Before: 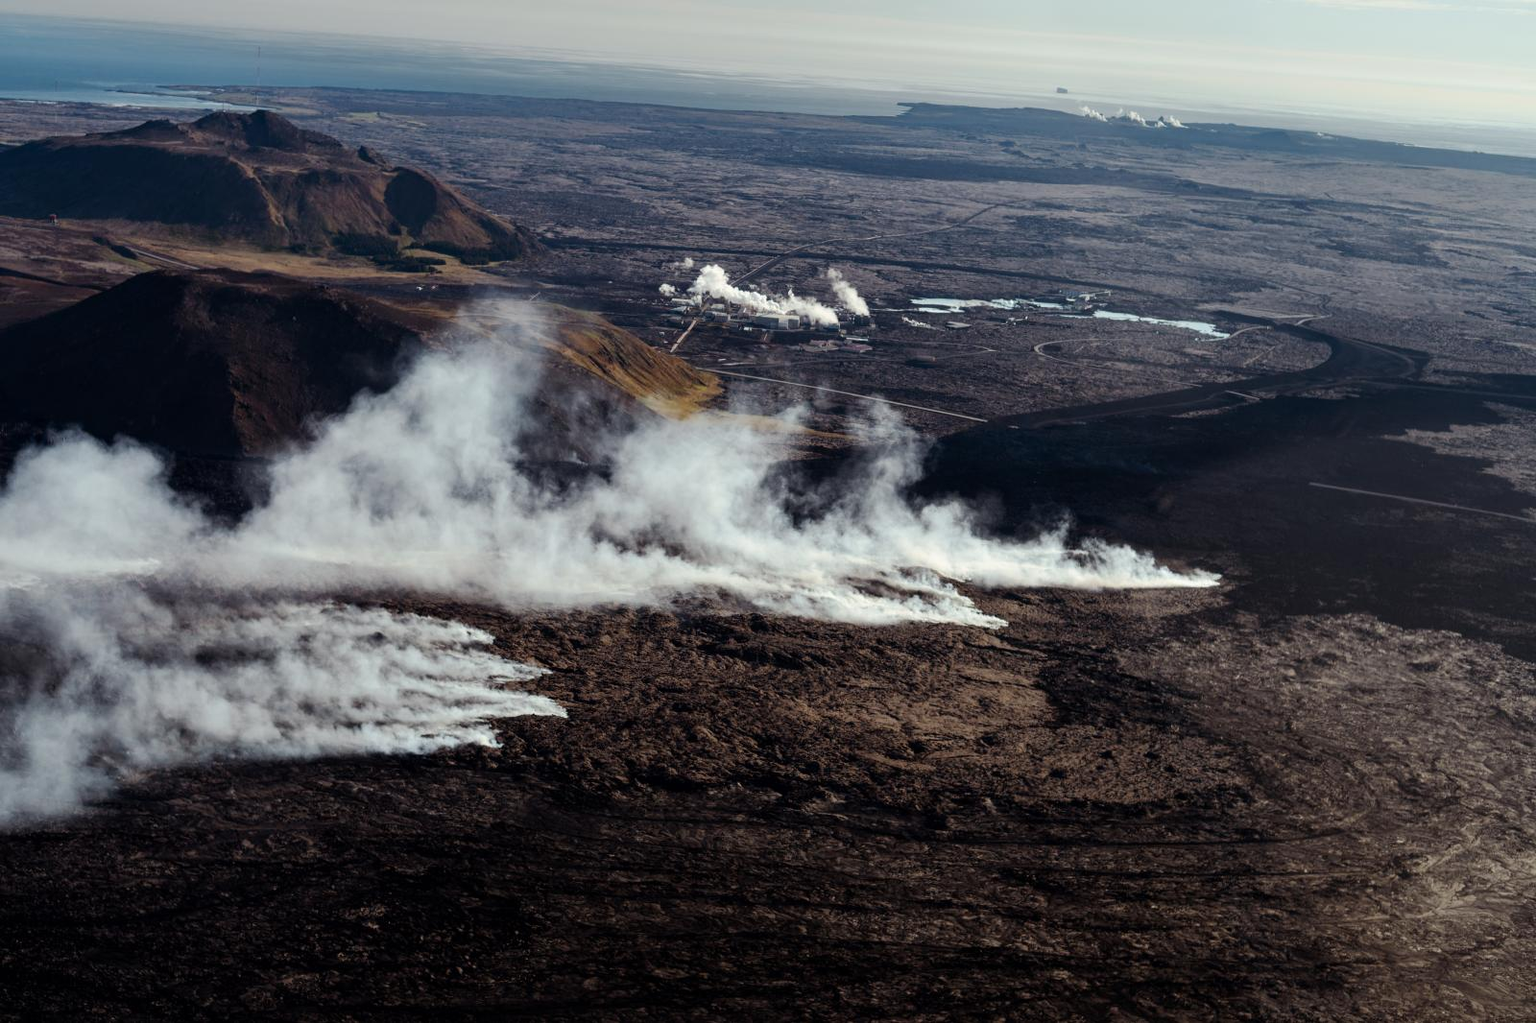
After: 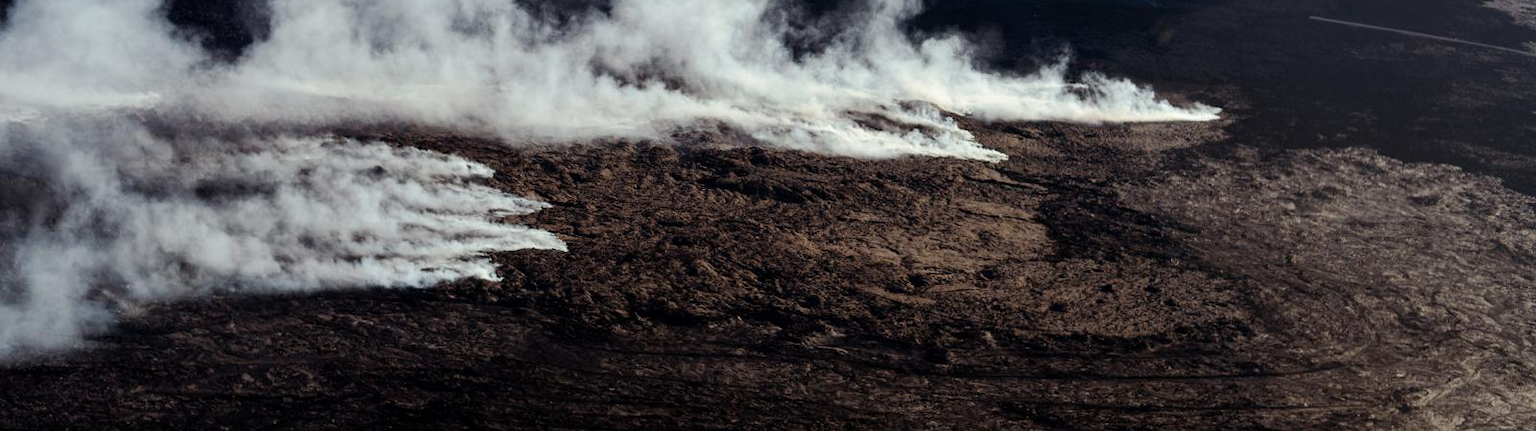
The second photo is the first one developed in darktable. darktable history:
crop: top 45.678%, bottom 12.158%
